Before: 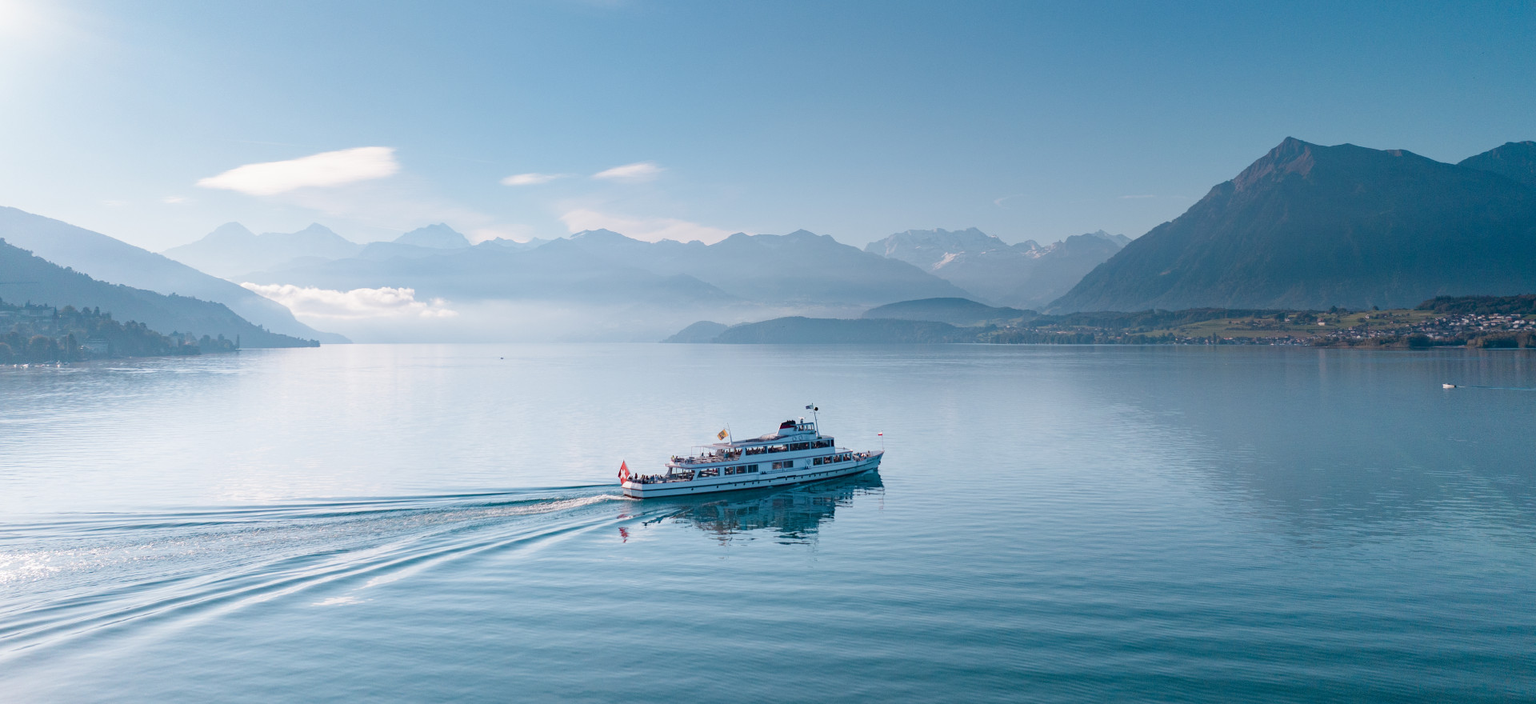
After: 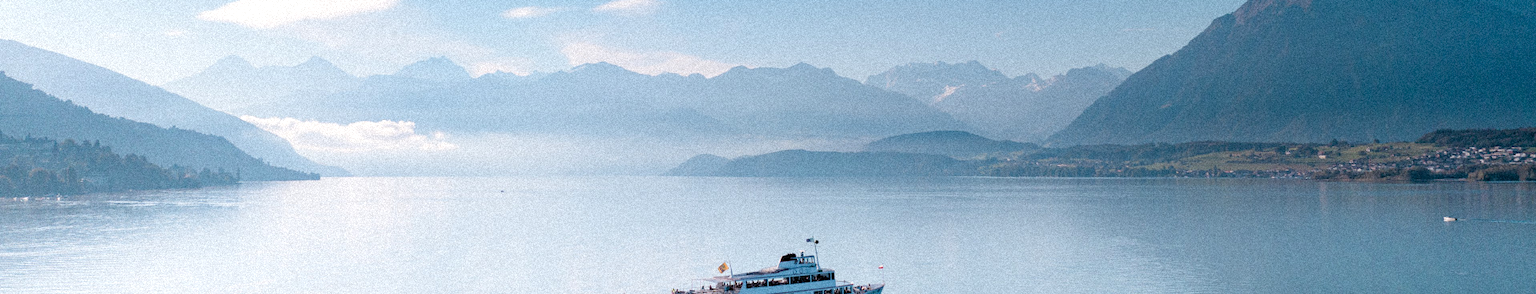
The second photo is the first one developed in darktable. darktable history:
grain: strength 35%, mid-tones bias 0%
crop and rotate: top 23.84%, bottom 34.294%
rgb levels: levels [[0.013, 0.434, 0.89], [0, 0.5, 1], [0, 0.5, 1]]
